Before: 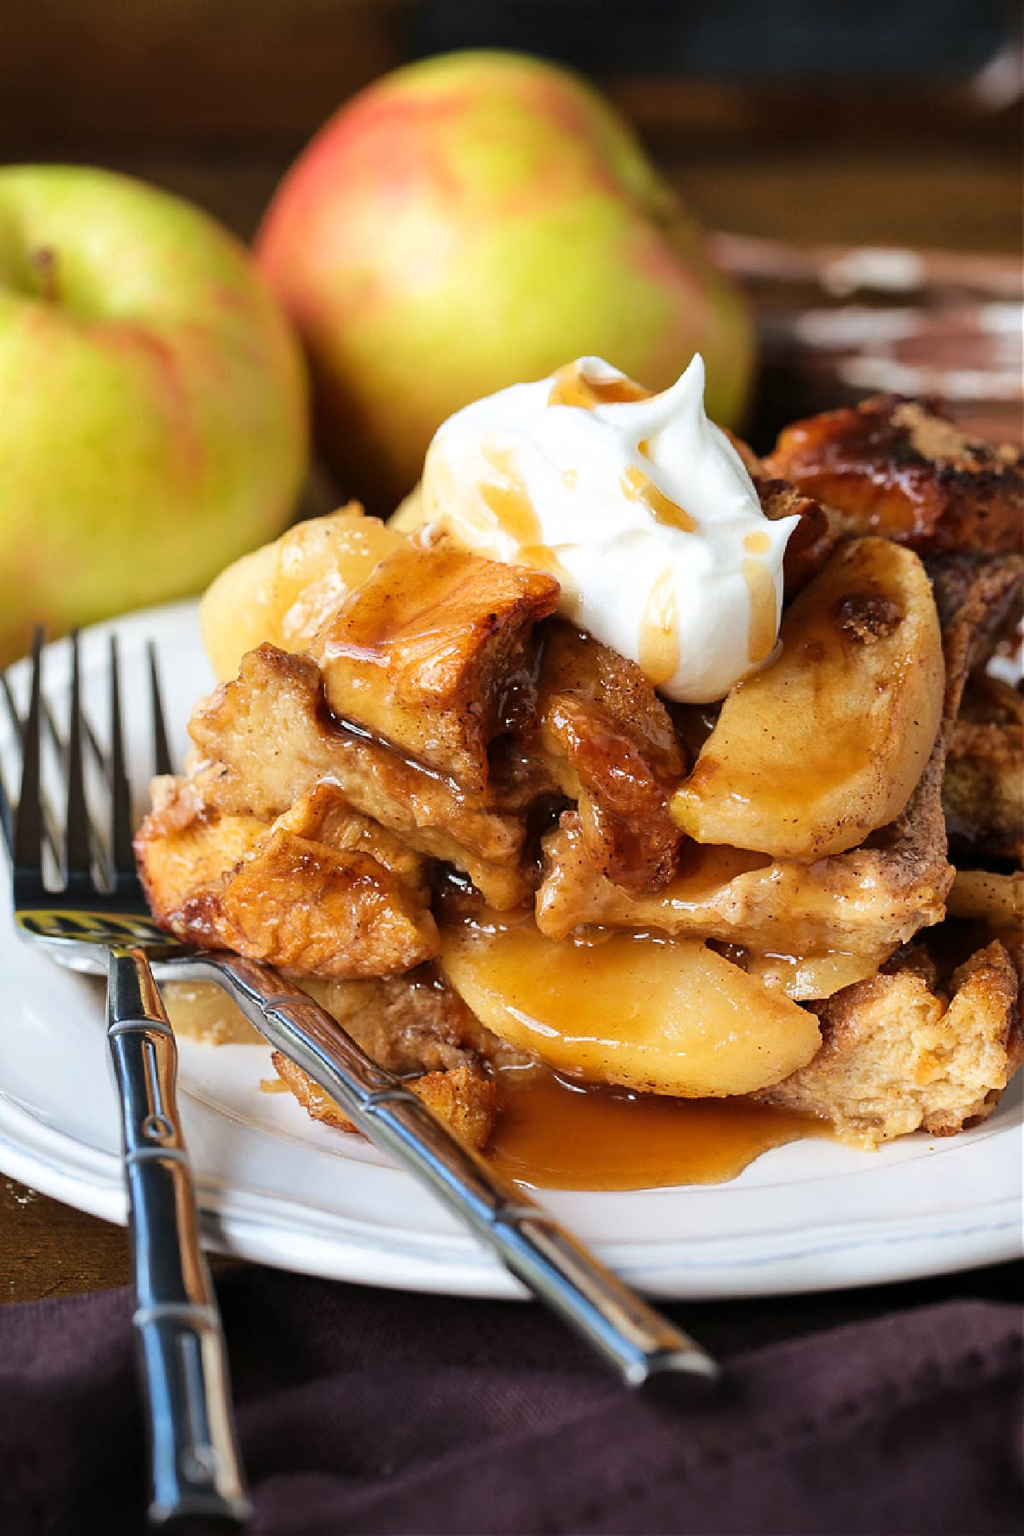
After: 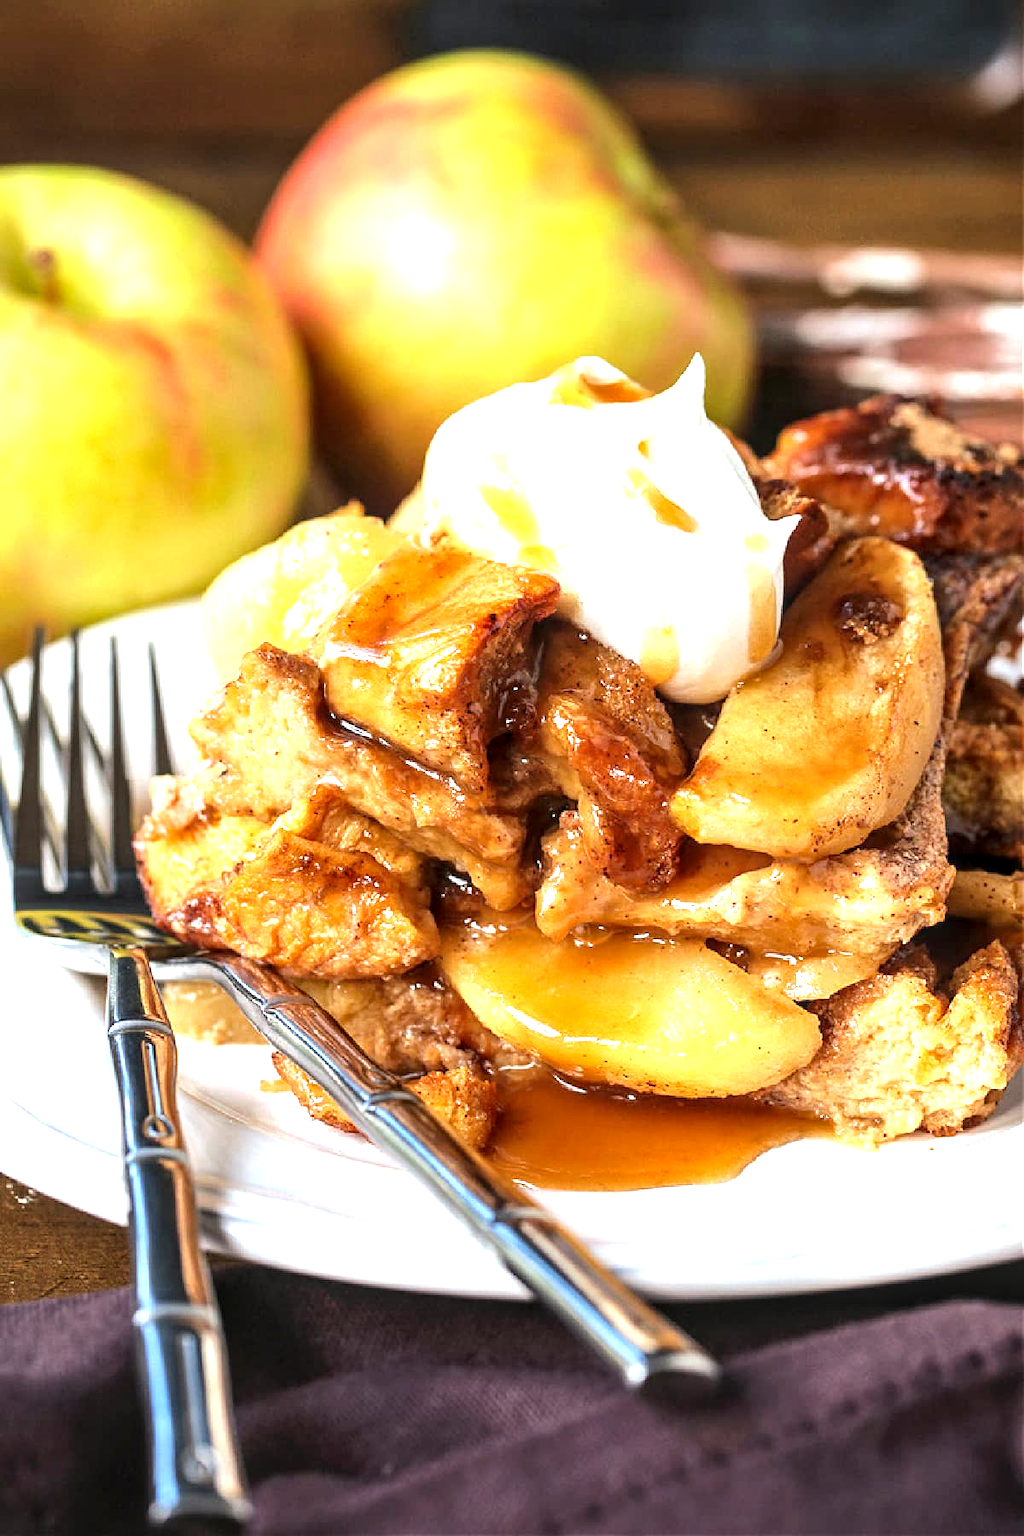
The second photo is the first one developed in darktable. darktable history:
local contrast: detail 130%
exposure: black level correction 0.001, exposure 0.963 EV, compensate highlight preservation false
